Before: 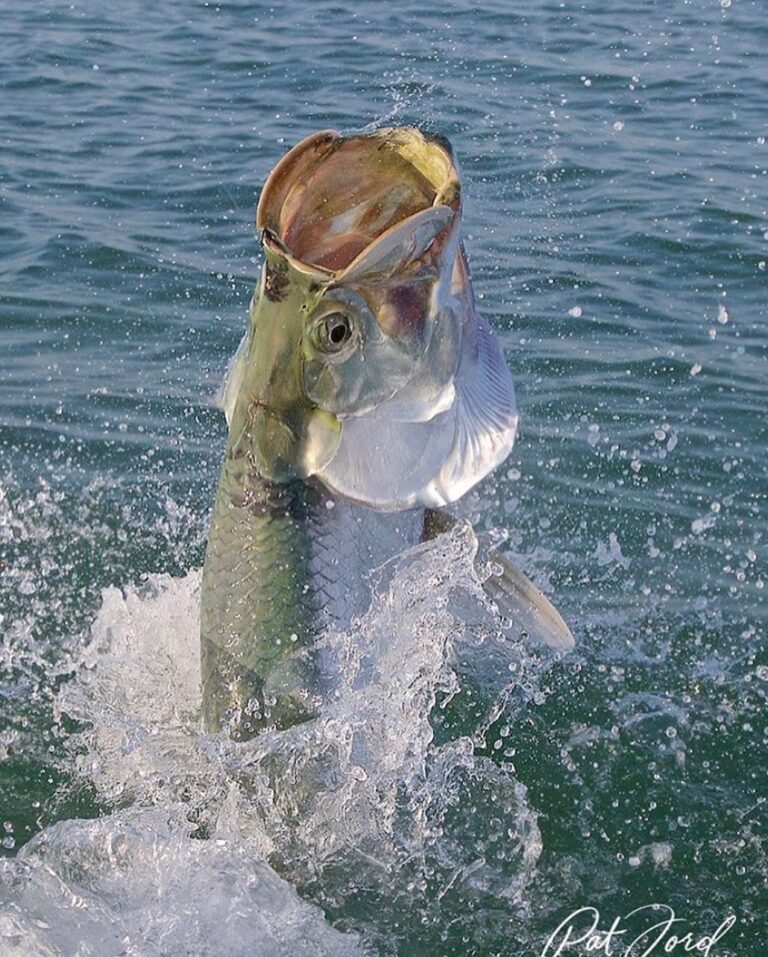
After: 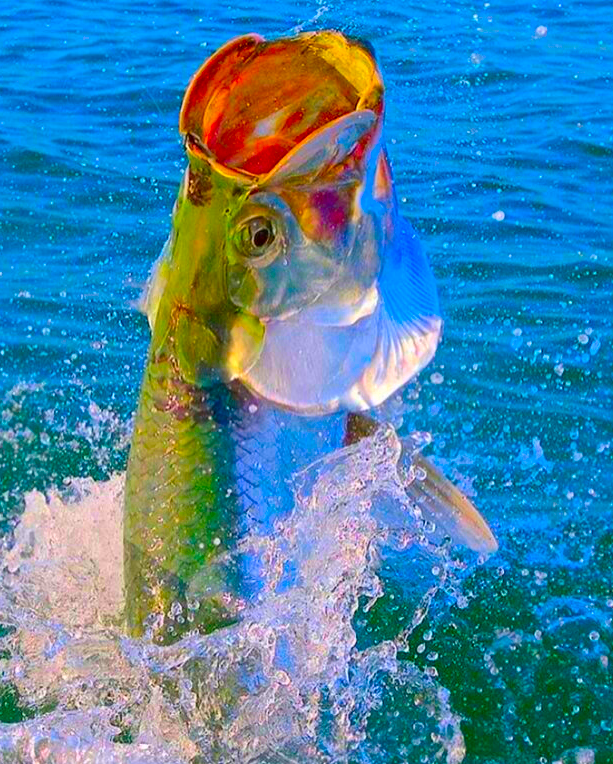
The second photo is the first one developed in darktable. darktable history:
color correction: saturation 3
crop and rotate: left 10.071%, top 10.071%, right 10.02%, bottom 10.02%
color balance rgb: linear chroma grading › global chroma 15%, perceptual saturation grading › global saturation 30%
